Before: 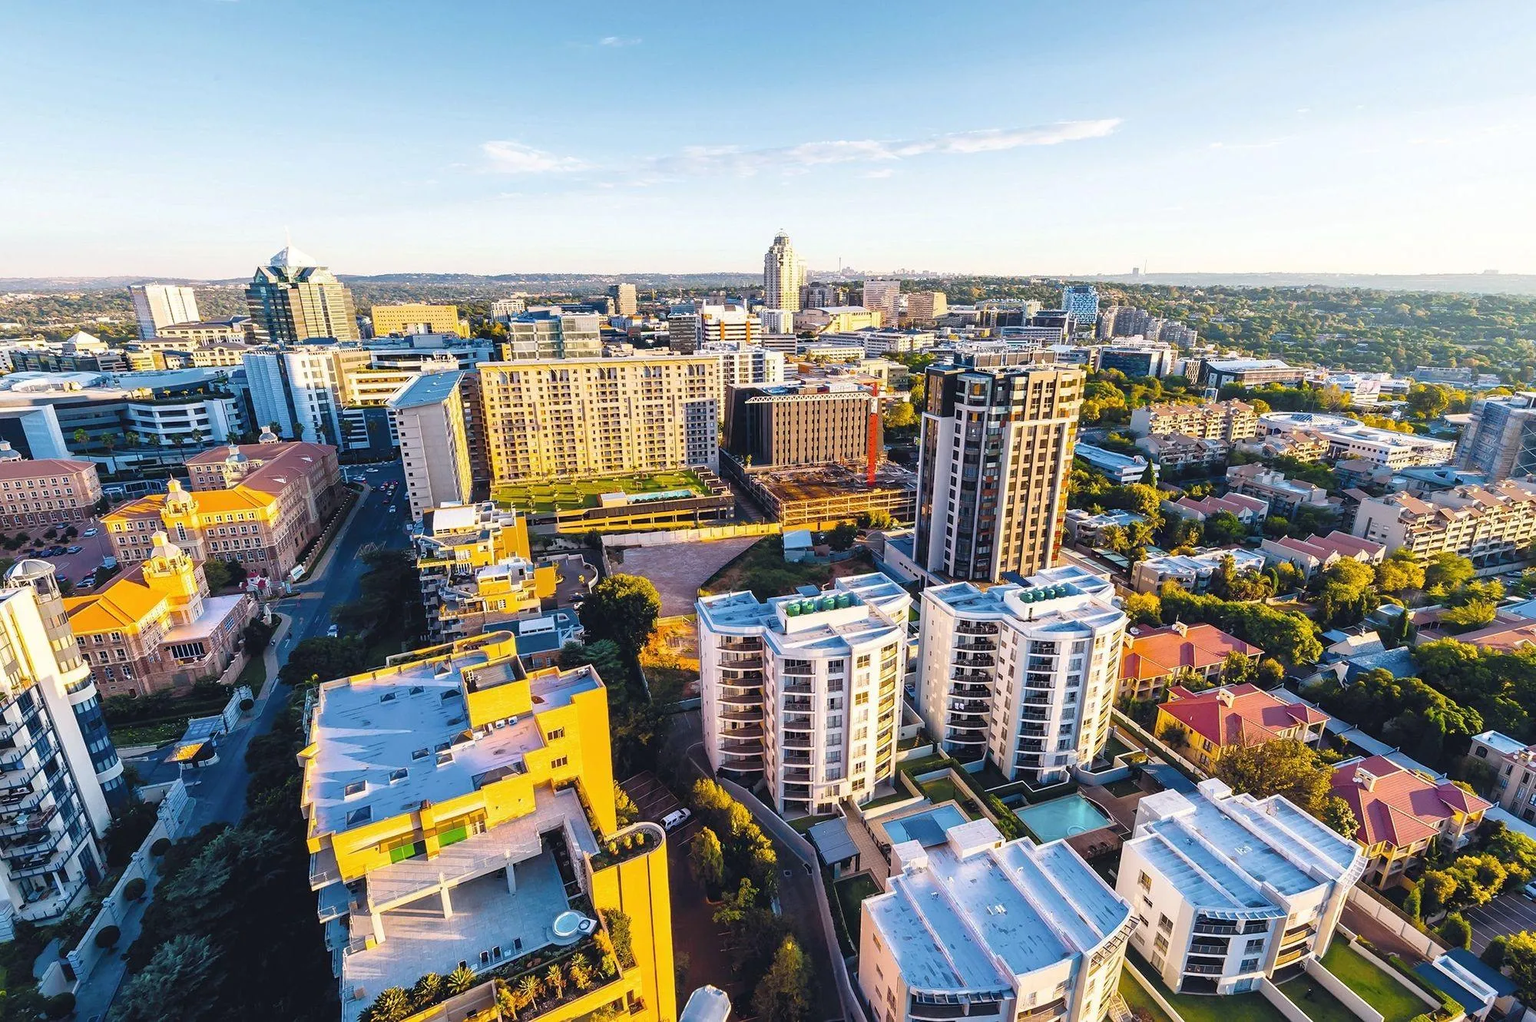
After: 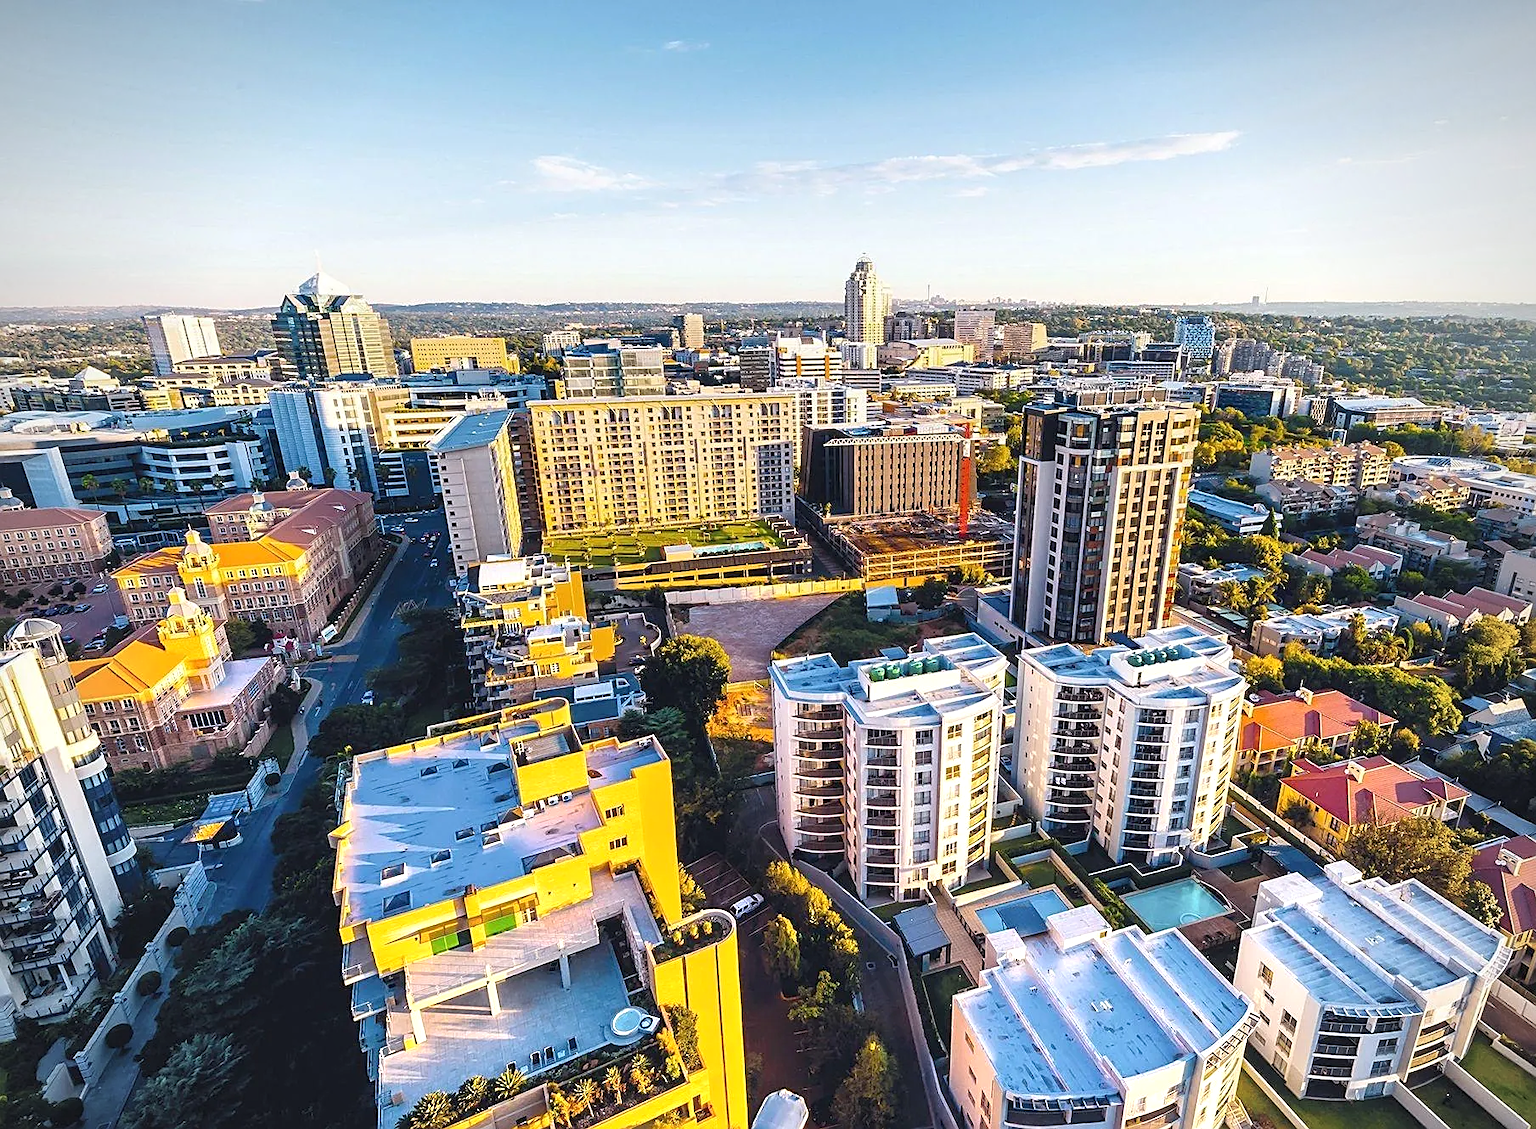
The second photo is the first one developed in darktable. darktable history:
crop: right 9.509%, bottom 0.031%
graduated density: rotation 5.63°, offset 76.9
vignetting: fall-off radius 60.92%
exposure: exposure 0.6 EV, compensate highlight preservation false
sharpen: on, module defaults
